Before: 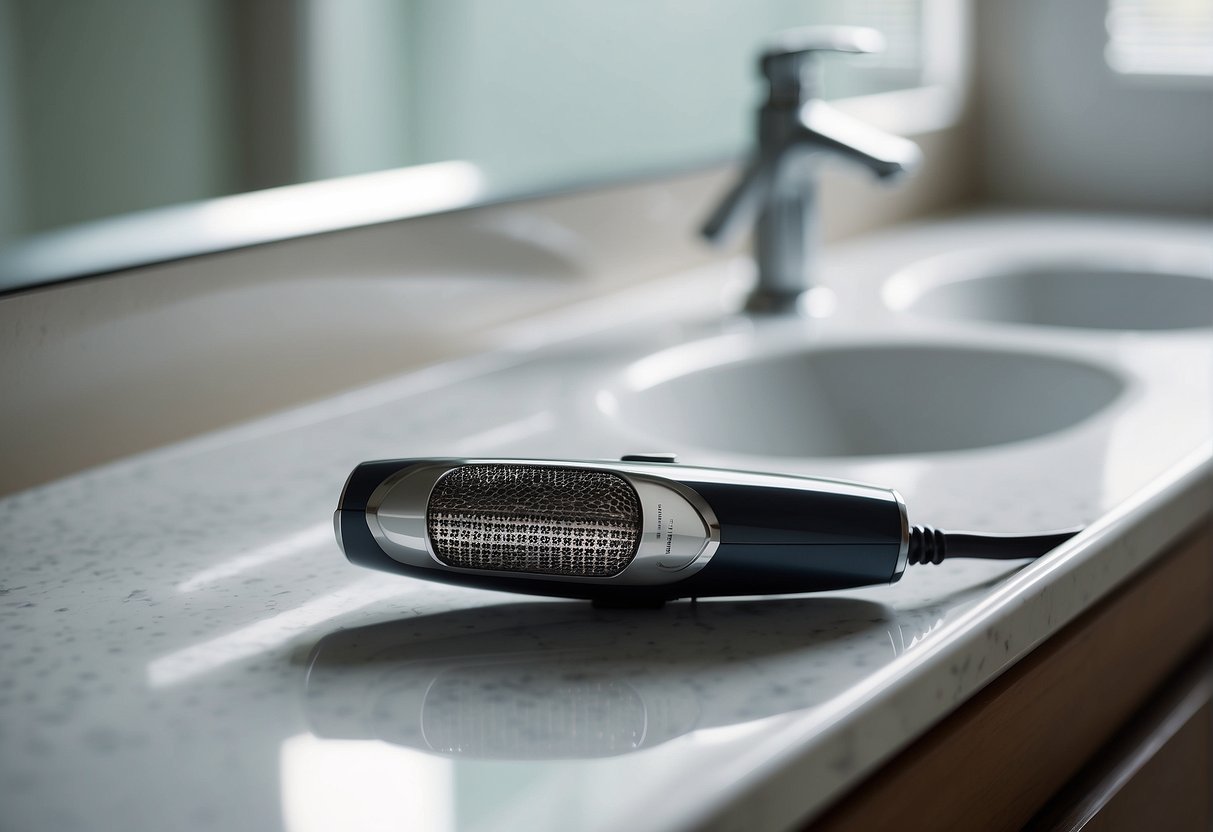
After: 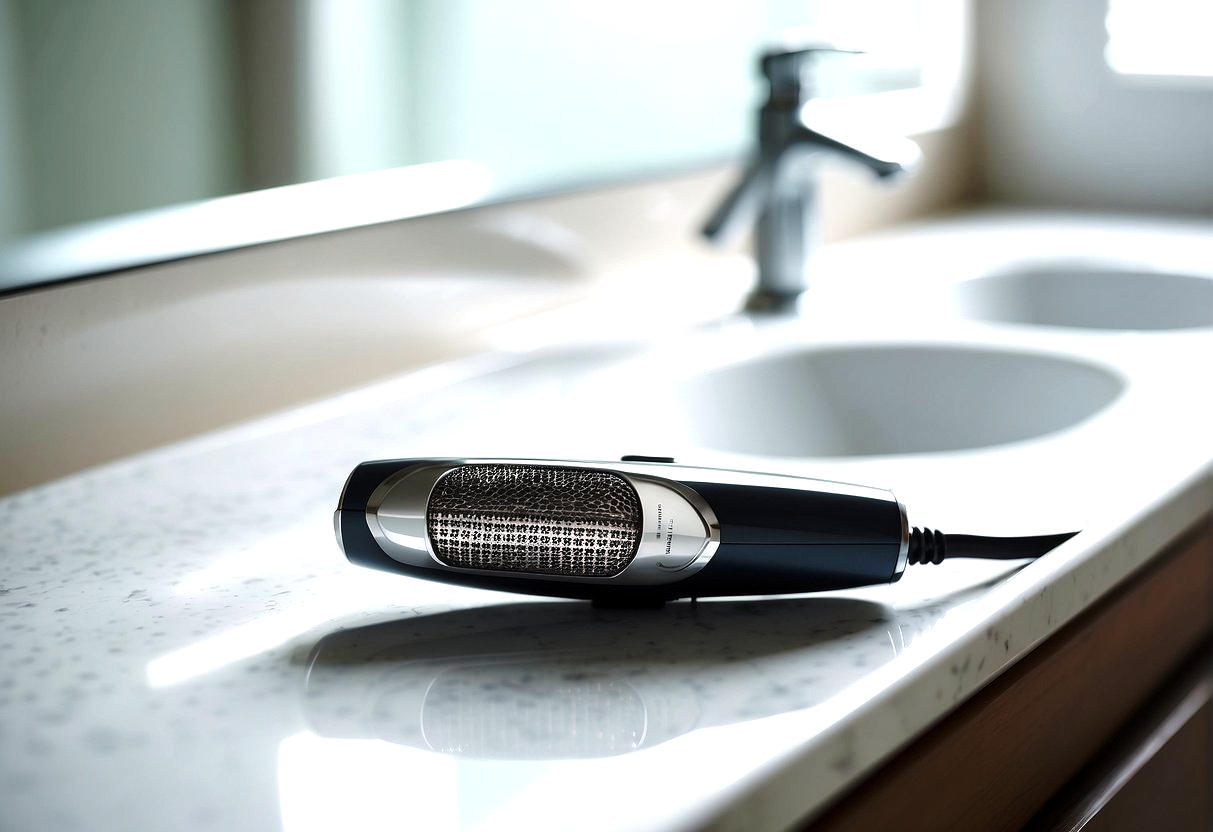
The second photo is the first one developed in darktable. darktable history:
color balance rgb: highlights gain › chroma 0.112%, highlights gain › hue 332.86°, perceptual saturation grading › global saturation 0.967%
base curve: curves: ch0 [(0, 0) (0.073, 0.04) (0.157, 0.139) (0.492, 0.492) (0.758, 0.758) (1, 1)], preserve colors none
contrast equalizer: y [[0.5 ×4, 0.524, 0.59], [0.5 ×6], [0.5 ×6], [0, 0, 0, 0.01, 0.045, 0.012], [0, 0, 0, 0.044, 0.195, 0.131]], mix 0.143
exposure: black level correction 0.001, exposure 0.958 EV, compensate highlight preservation false
